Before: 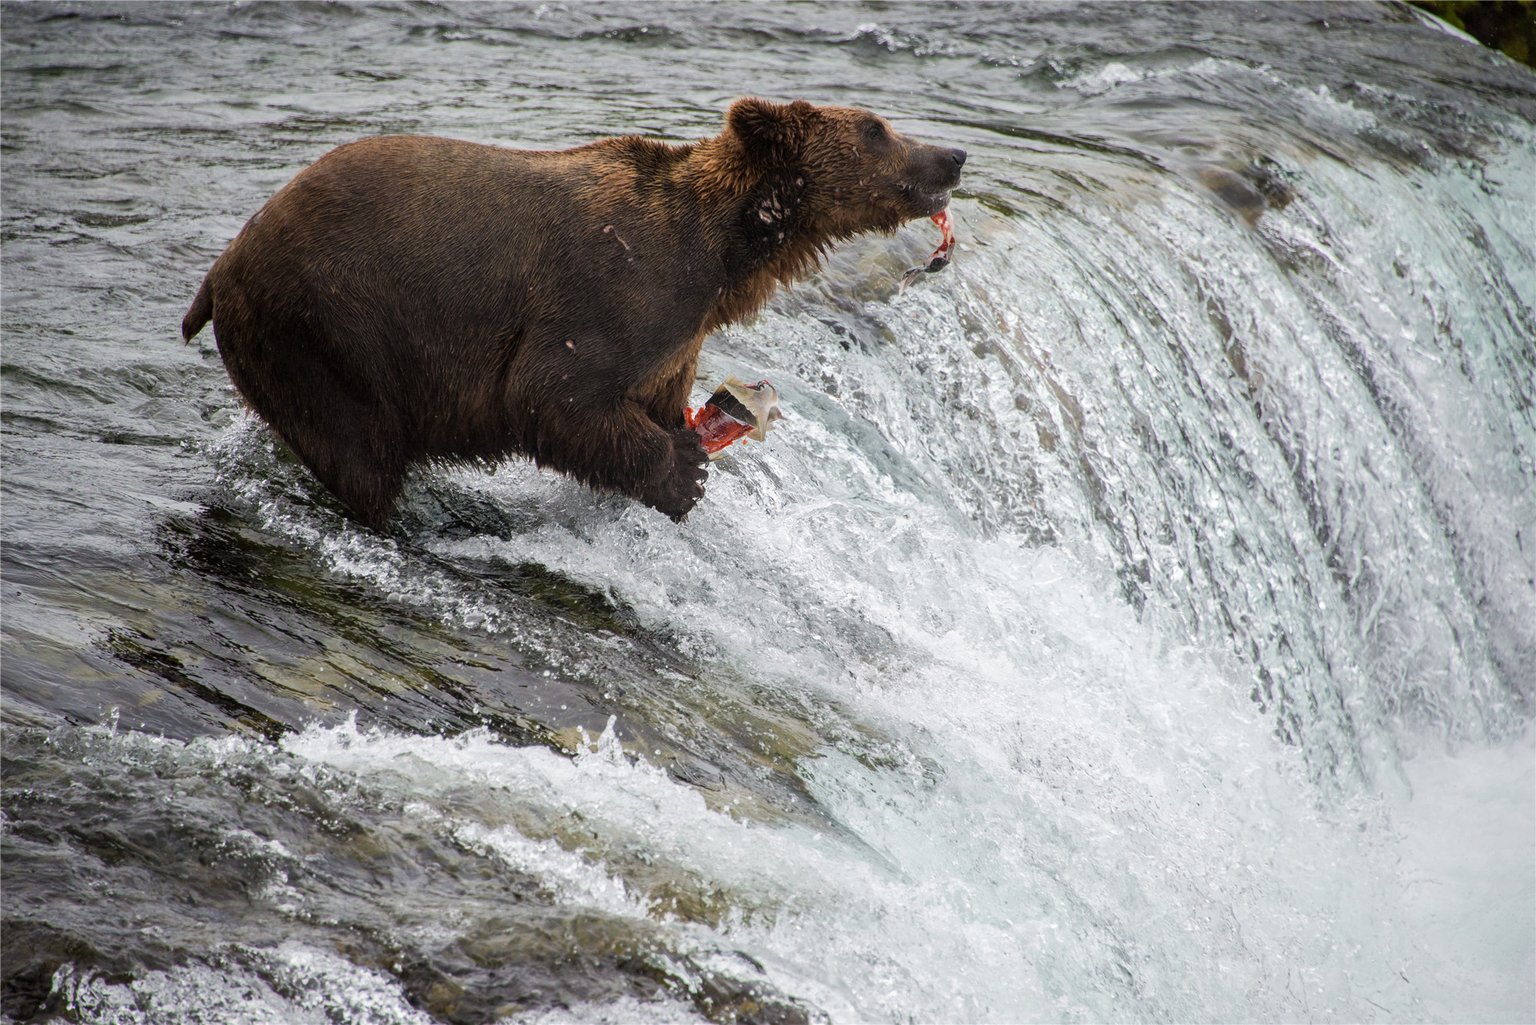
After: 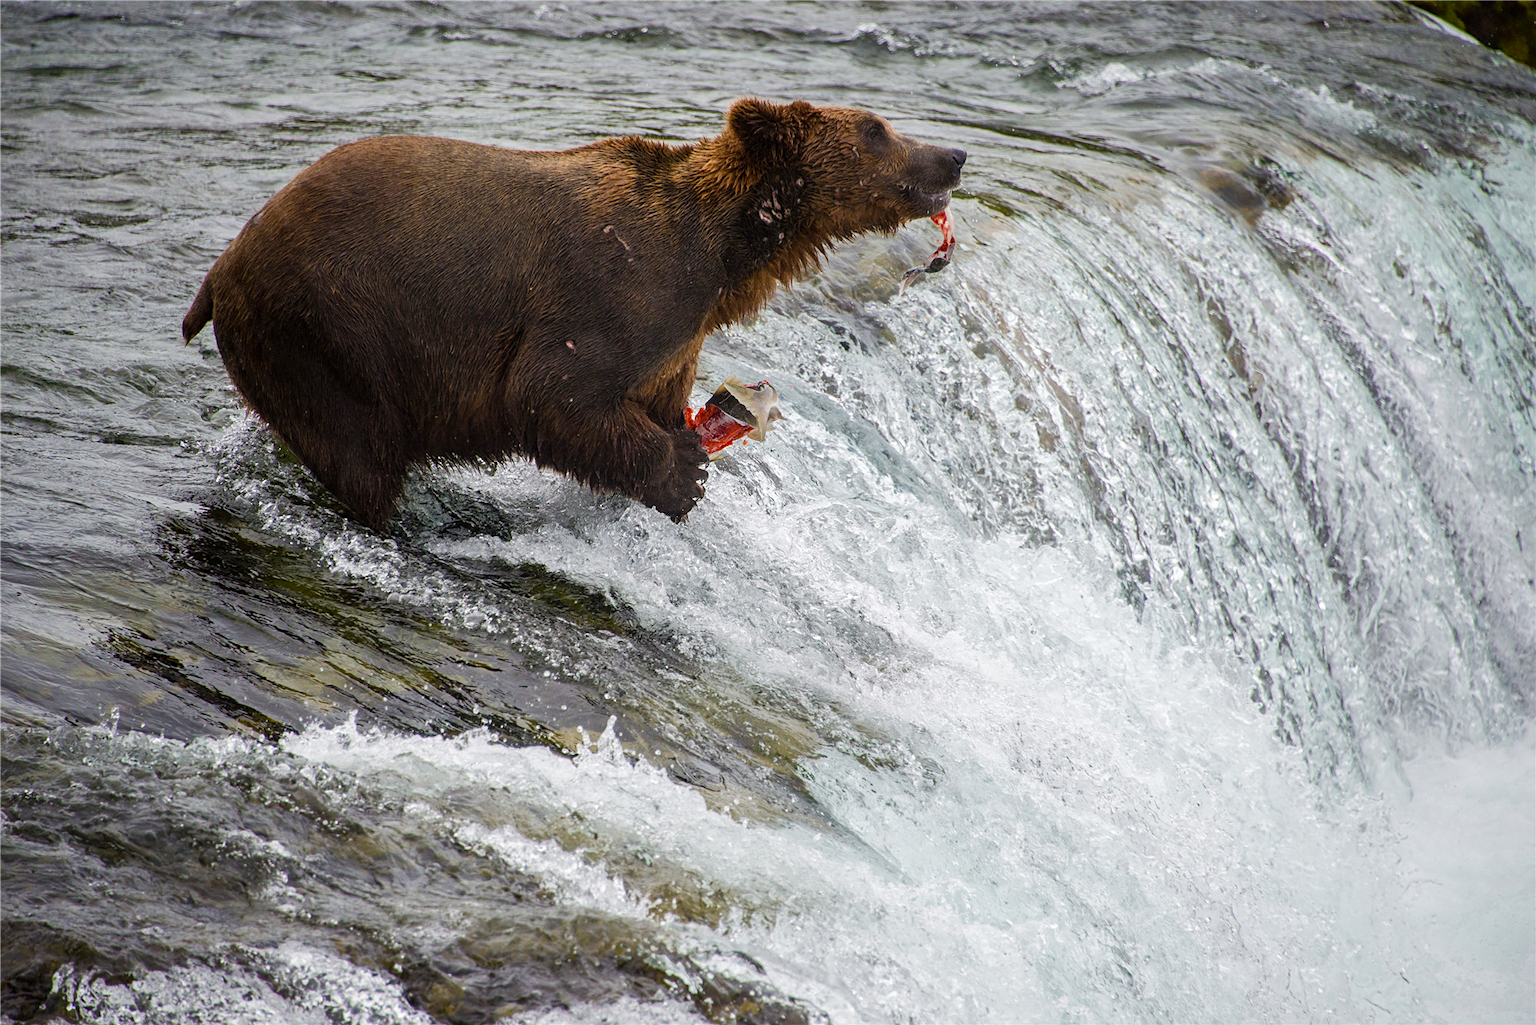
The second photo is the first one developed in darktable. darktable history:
color balance rgb: perceptual saturation grading › global saturation 20%, perceptual saturation grading › highlights -24.941%, perceptual saturation grading › shadows 24.579%, global vibrance 14.174%
color zones: curves: ch2 [(0, 0.5) (0.143, 0.5) (0.286, 0.489) (0.415, 0.421) (0.571, 0.5) (0.714, 0.5) (0.857, 0.5) (1, 0.5)]
sharpen: amount 0.205
